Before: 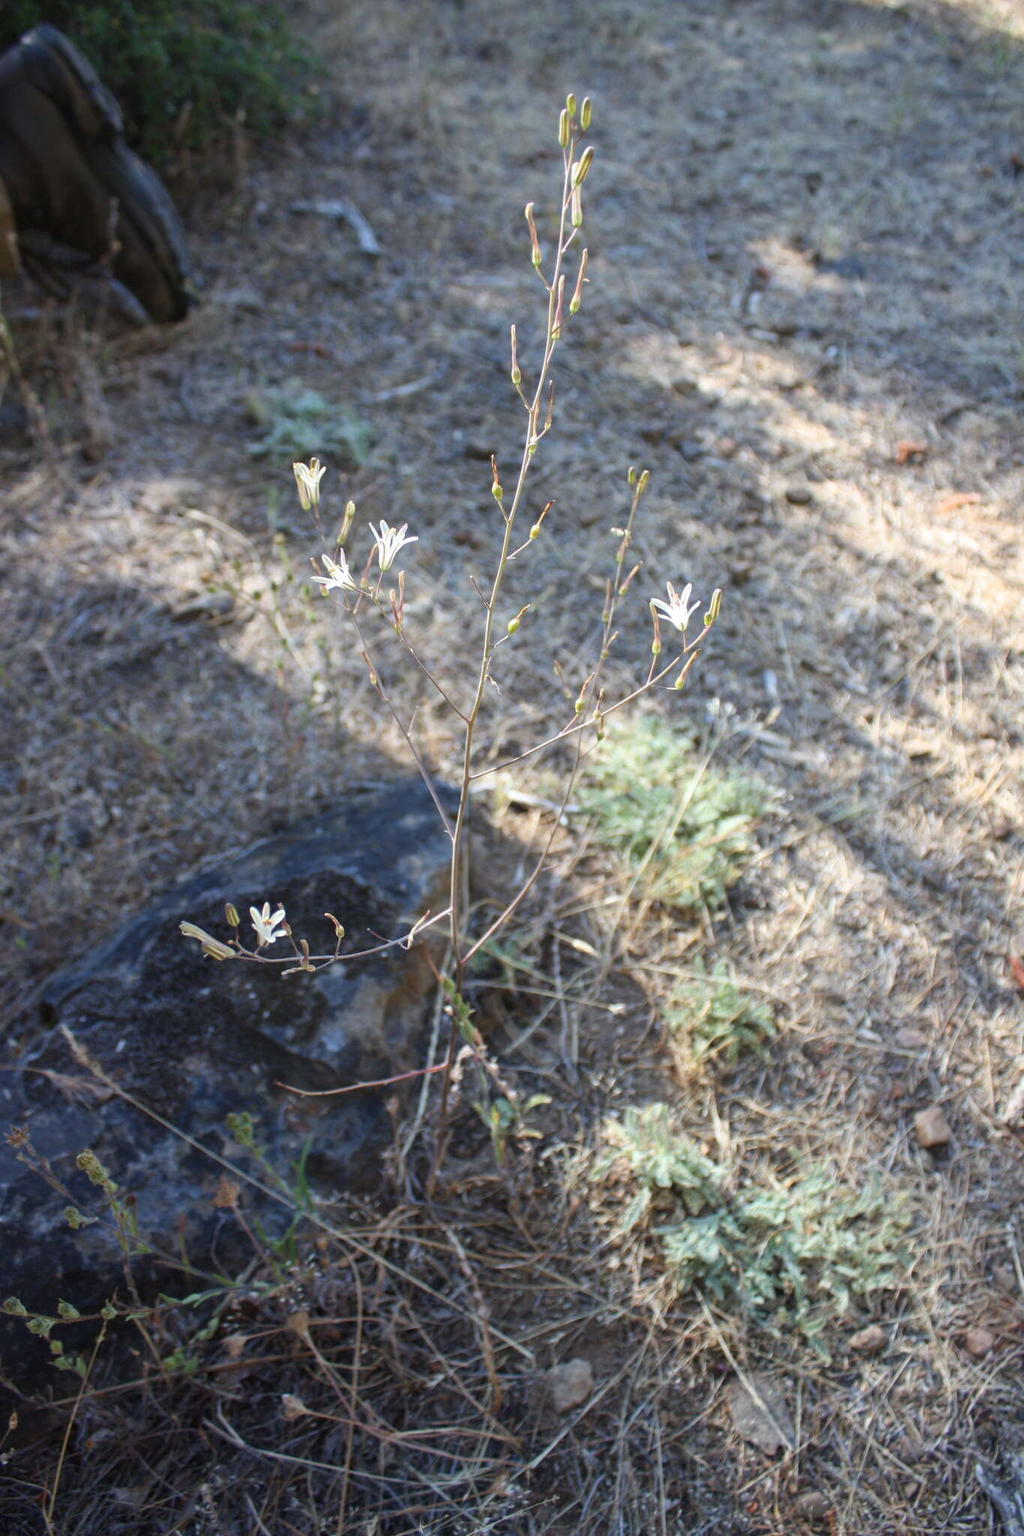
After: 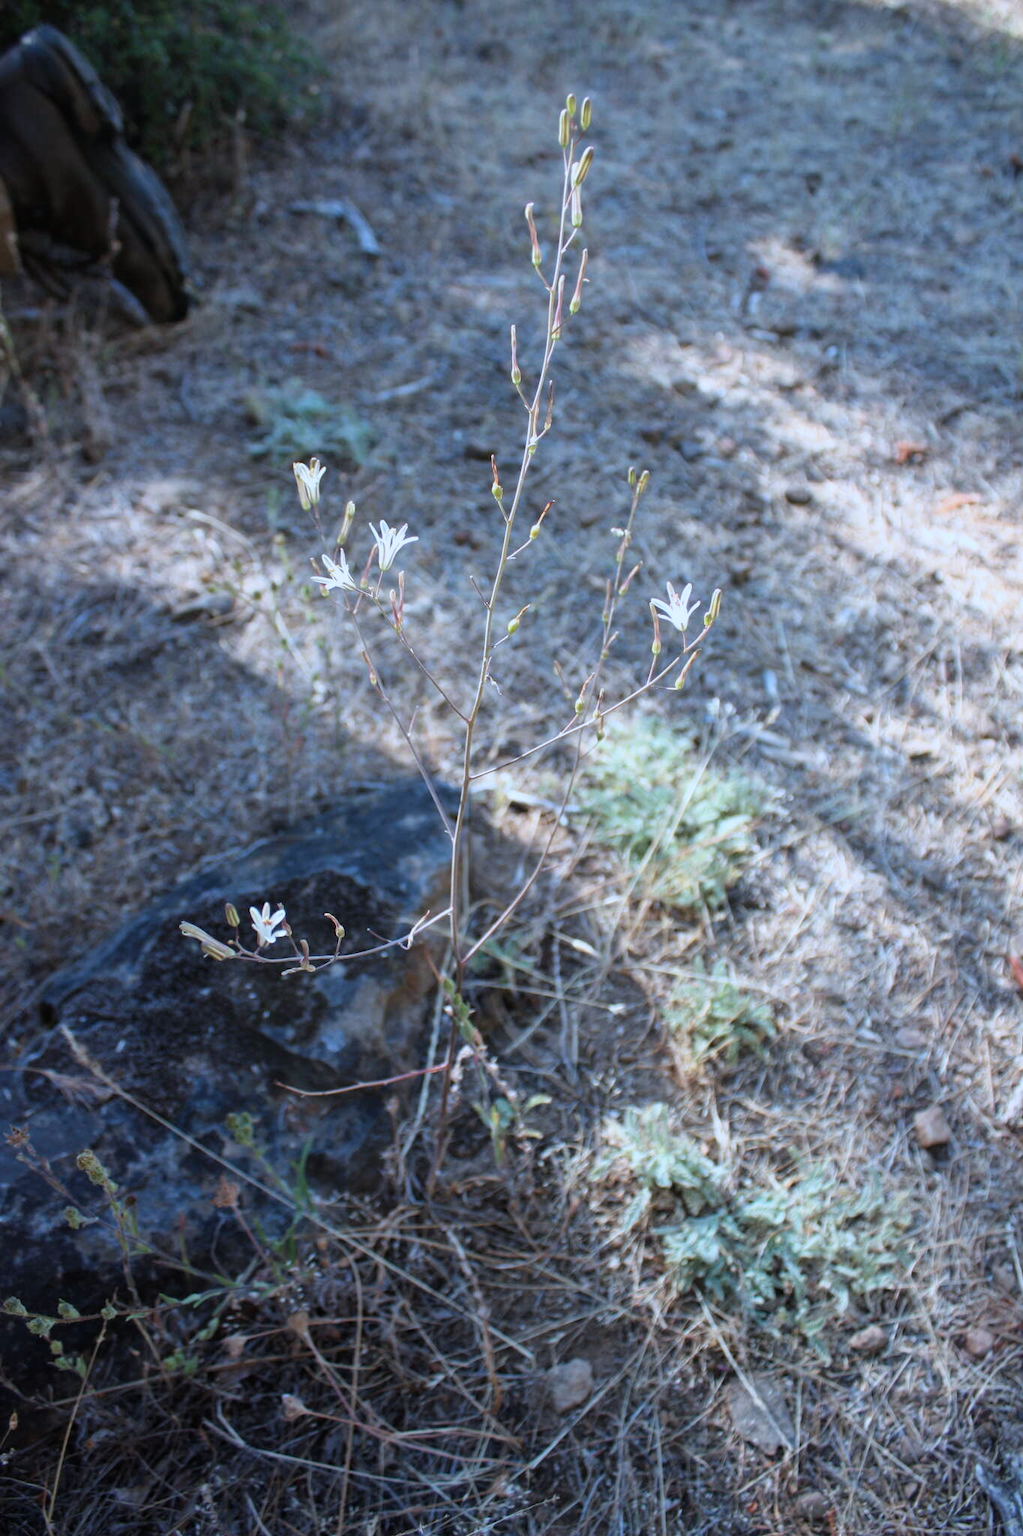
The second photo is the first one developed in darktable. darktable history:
color correction: highlights a* -2.29, highlights b* -18.62
filmic rgb: black relative exposure -9.49 EV, white relative exposure 3.02 EV, hardness 6.08, iterations of high-quality reconstruction 0
